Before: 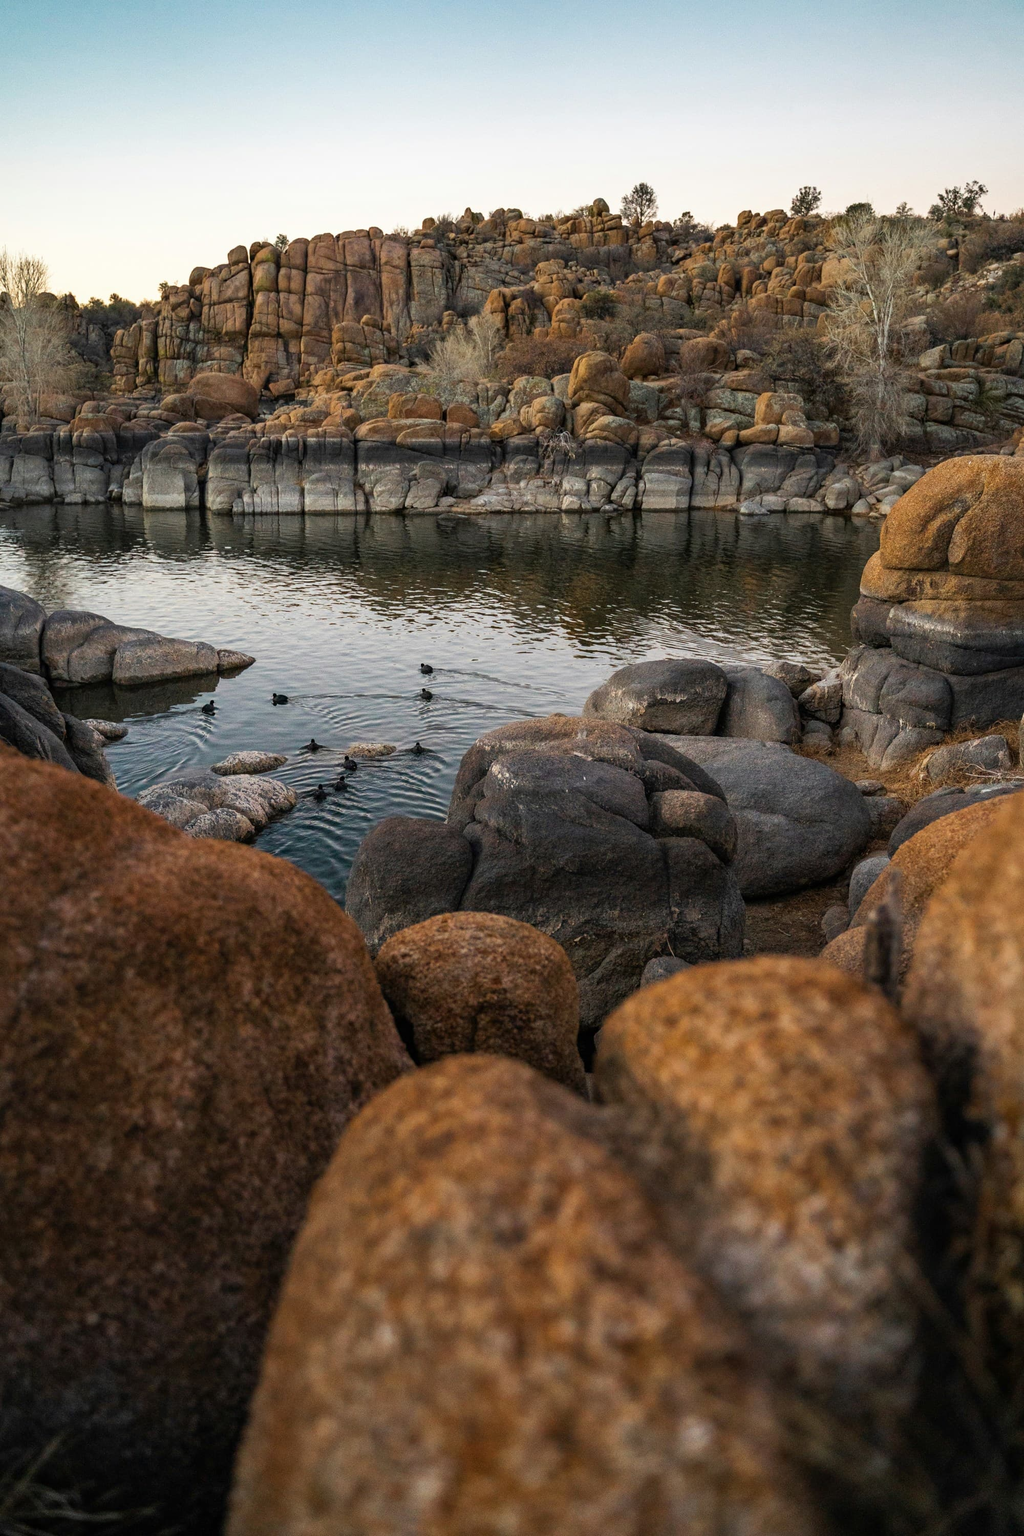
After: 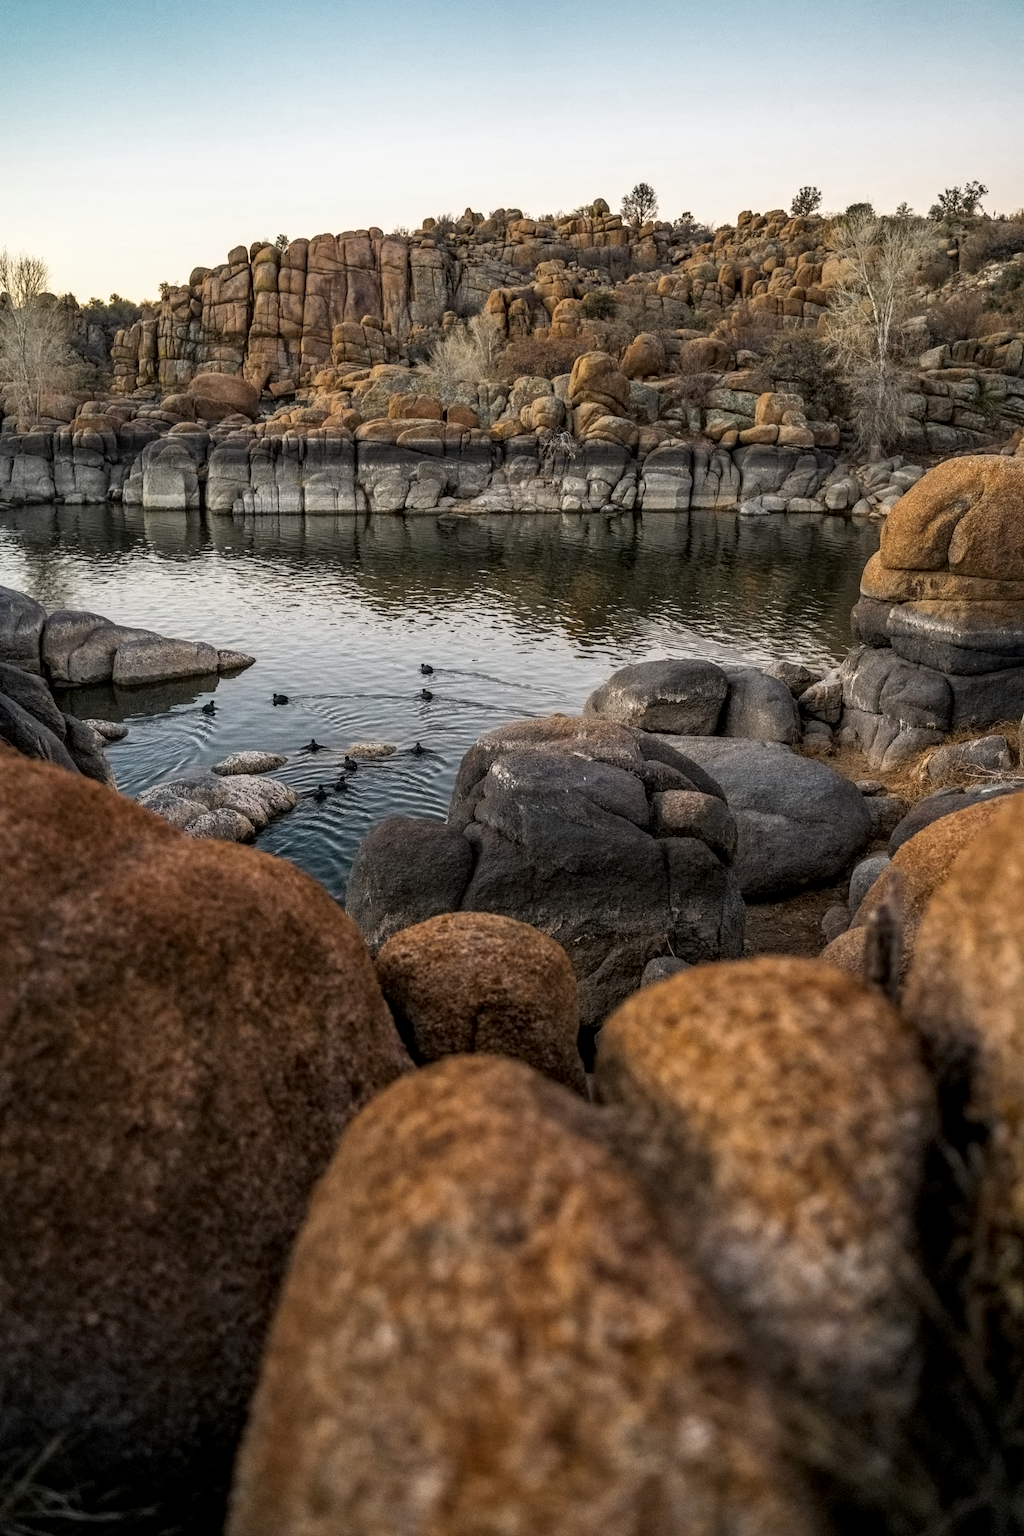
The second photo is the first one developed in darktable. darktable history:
local contrast: on, module defaults
contrast equalizer: y [[0.5 ×6], [0.5 ×6], [0.5 ×6], [0 ×6], [0, 0.039, 0.251, 0.29, 0.293, 0.292]]
